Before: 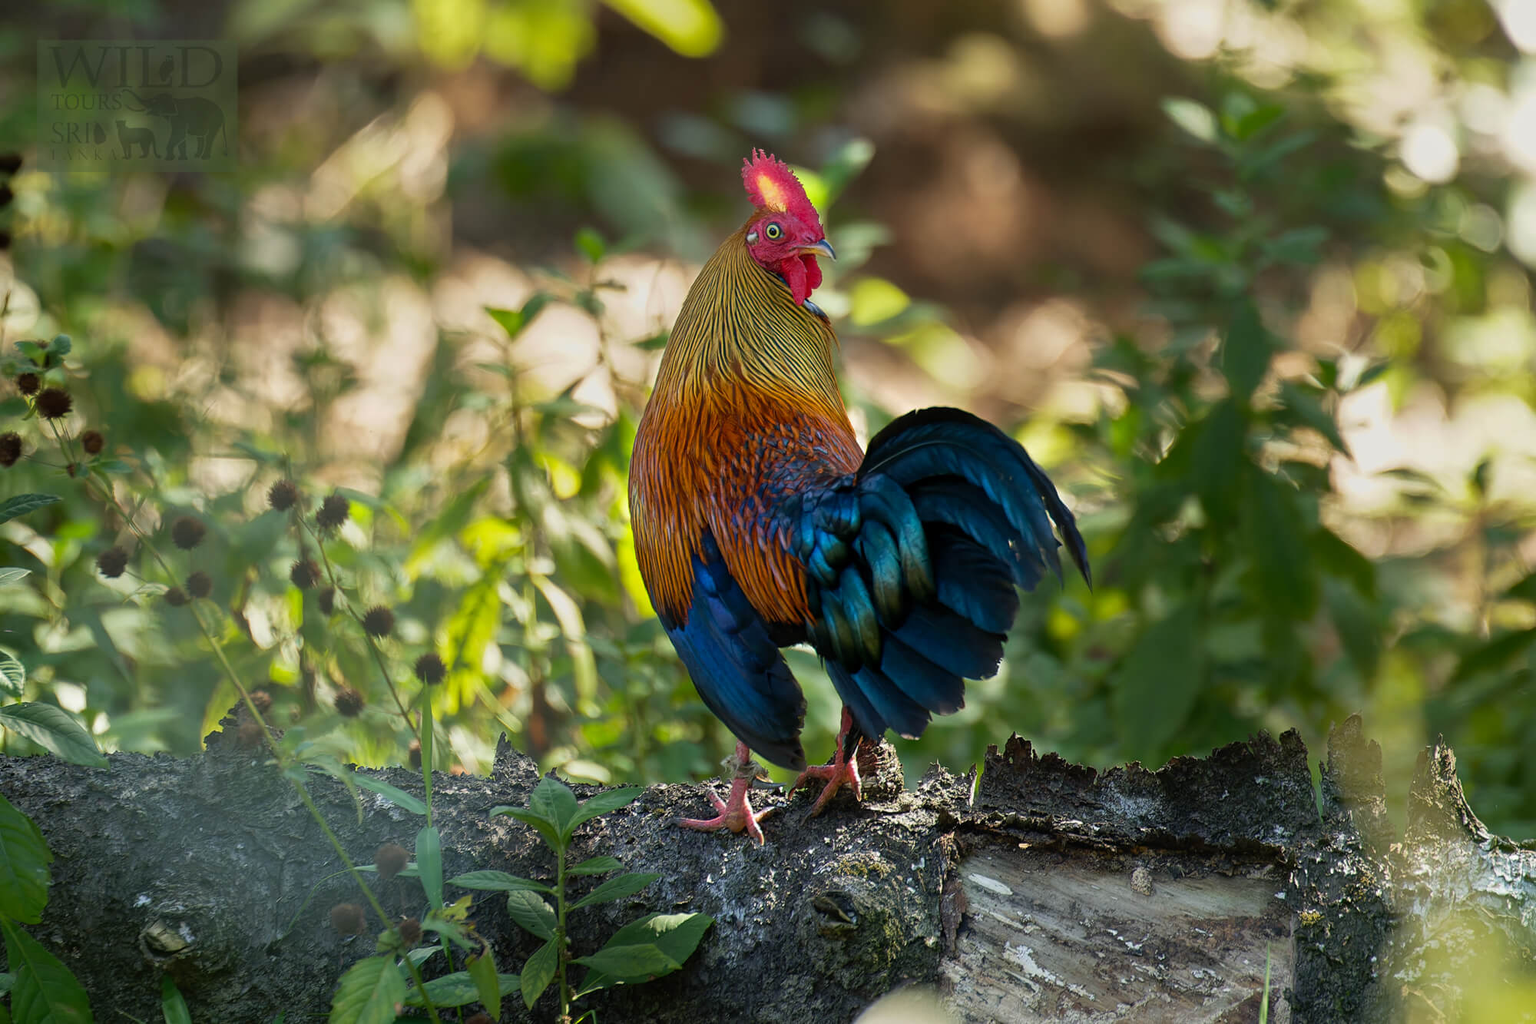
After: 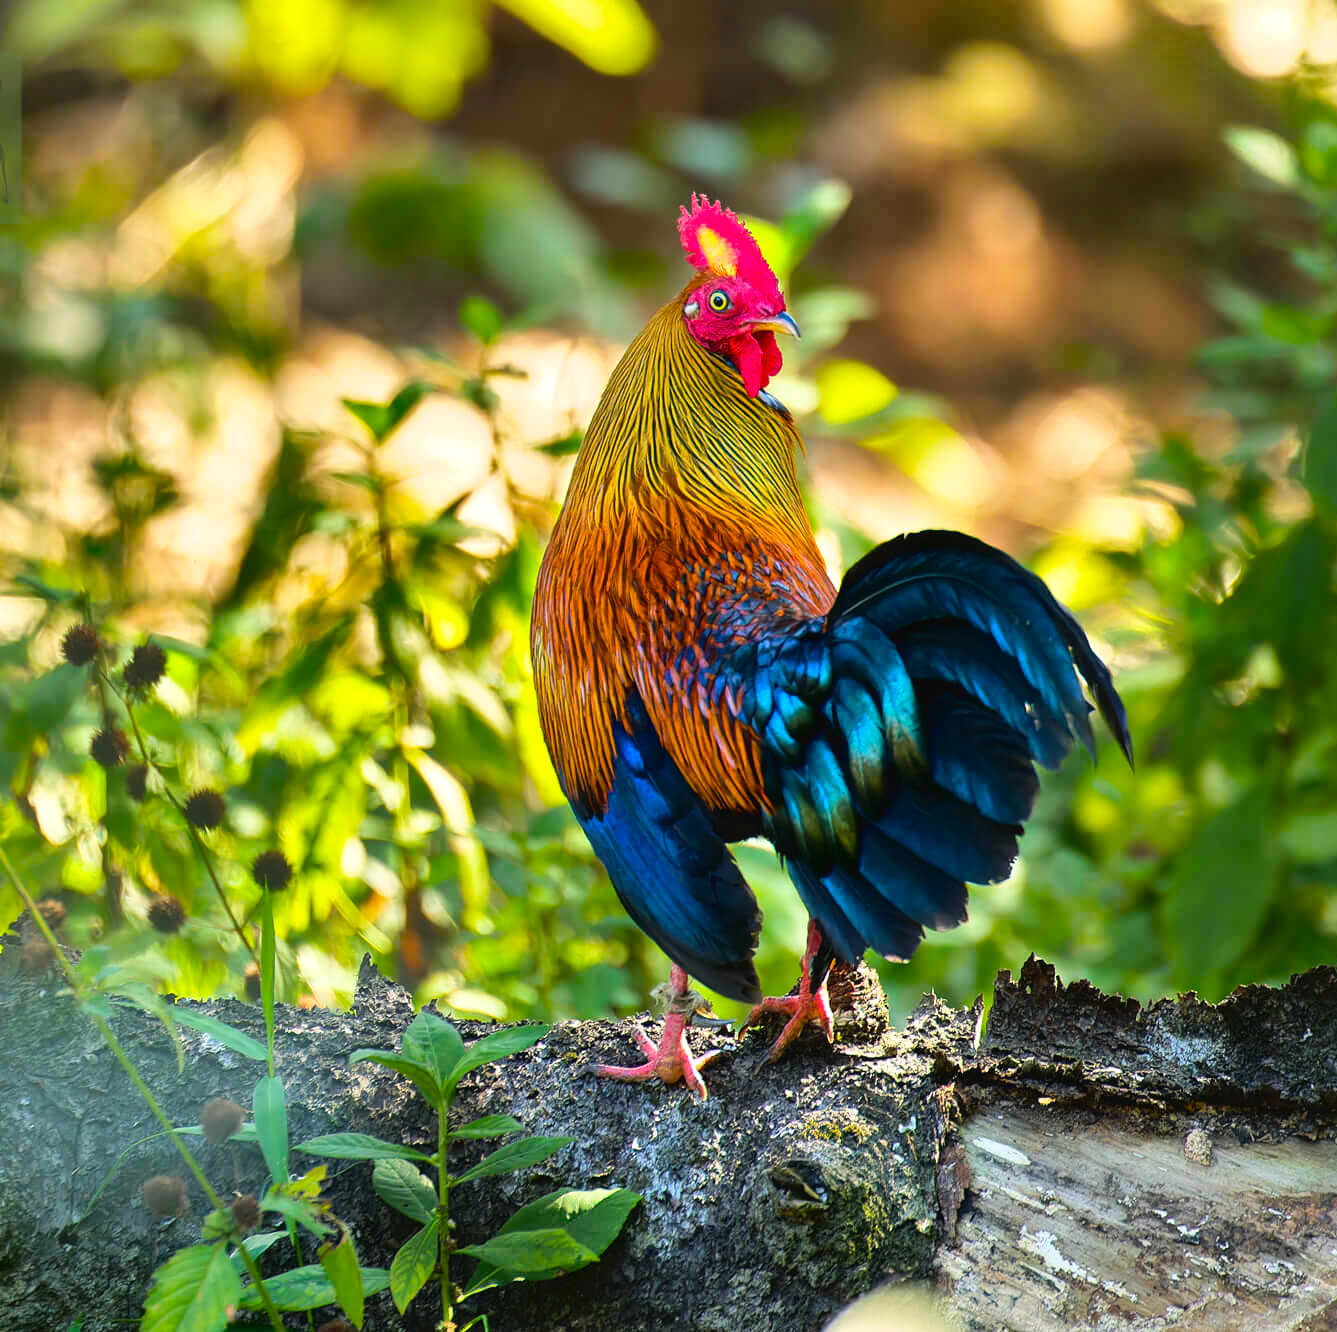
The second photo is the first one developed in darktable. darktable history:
shadows and highlights: white point adjustment 0.089, highlights -70.56, soften with gaussian
crop and rotate: left 14.439%, right 18.696%
color balance rgb: power › hue 328.35°, highlights gain › chroma 0.28%, highlights gain › hue 330.12°, linear chroma grading › global chroma 14.594%, perceptual saturation grading › global saturation 14.562%, perceptual brilliance grading › global brilliance 10.166%, perceptual brilliance grading › shadows 14.5%
tone curve: curves: ch0 [(0, 0.023) (0.087, 0.065) (0.184, 0.168) (0.45, 0.54) (0.57, 0.683) (0.722, 0.825) (0.877, 0.948) (1, 1)]; ch1 [(0, 0) (0.388, 0.369) (0.44, 0.45) (0.495, 0.491) (0.534, 0.528) (0.657, 0.655) (1, 1)]; ch2 [(0, 0) (0.353, 0.317) (0.408, 0.427) (0.5, 0.497) (0.534, 0.544) (0.576, 0.605) (0.625, 0.631) (1, 1)], color space Lab, linked channels, preserve colors none
